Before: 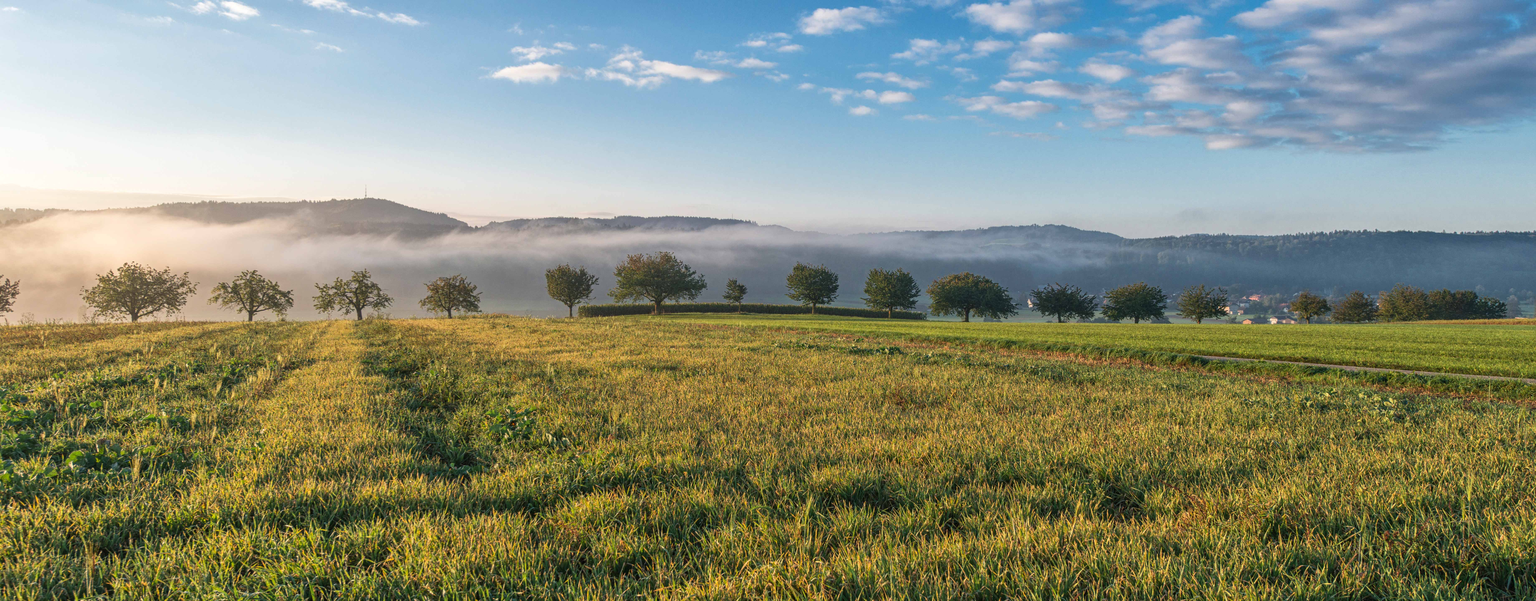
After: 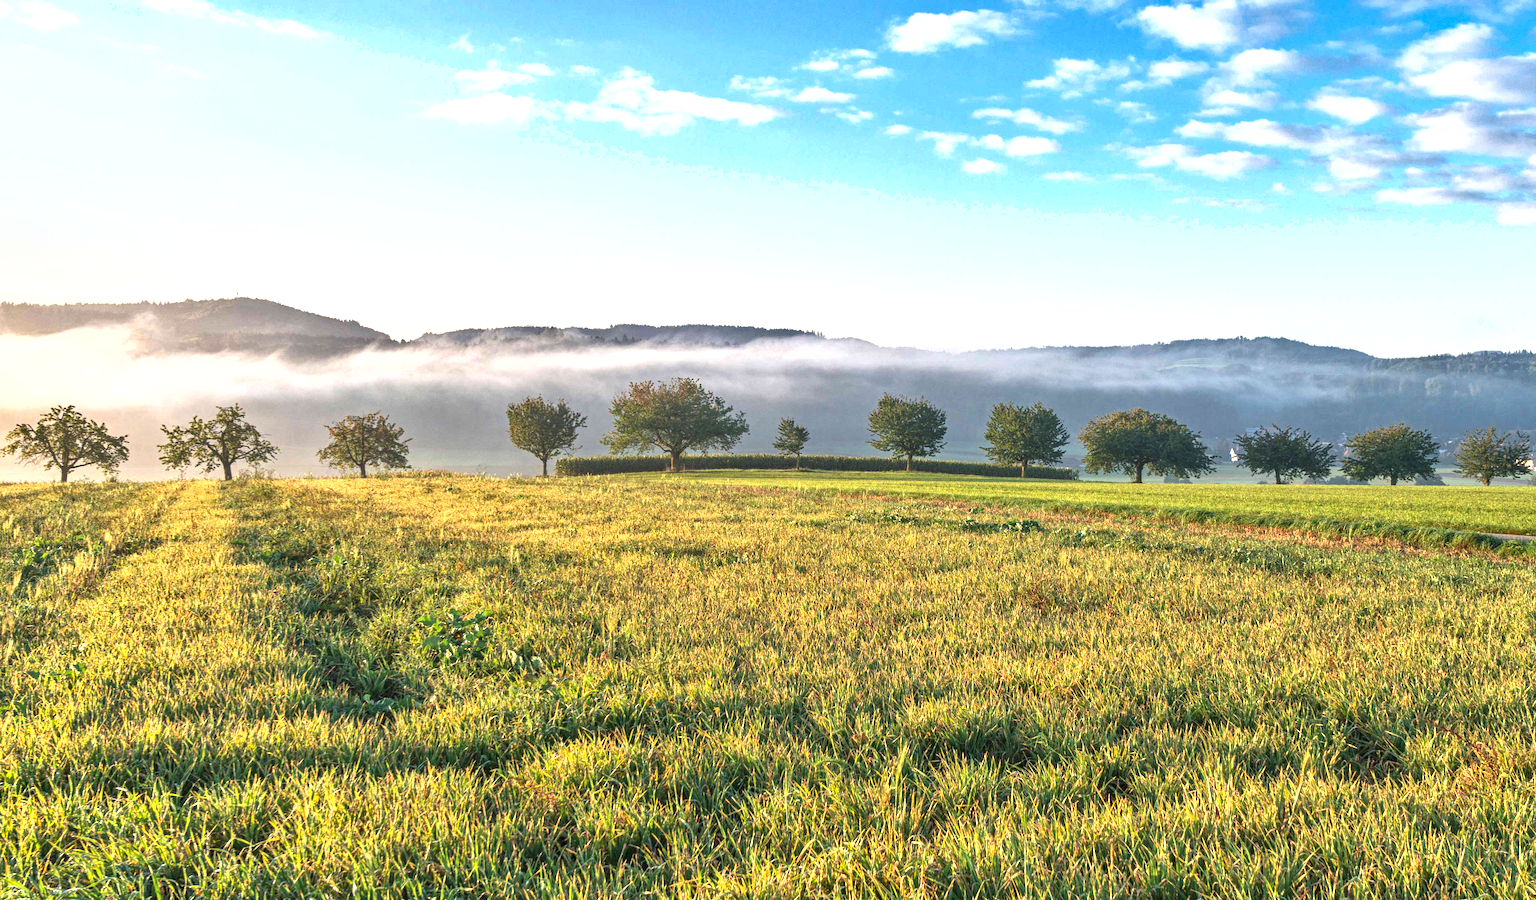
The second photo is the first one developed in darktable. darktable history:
crop and rotate: left 13.537%, right 19.796%
exposure: black level correction 0.001, exposure 1.129 EV, compensate exposure bias true, compensate highlight preservation false
shadows and highlights: shadows 49, highlights -41, soften with gaussian
